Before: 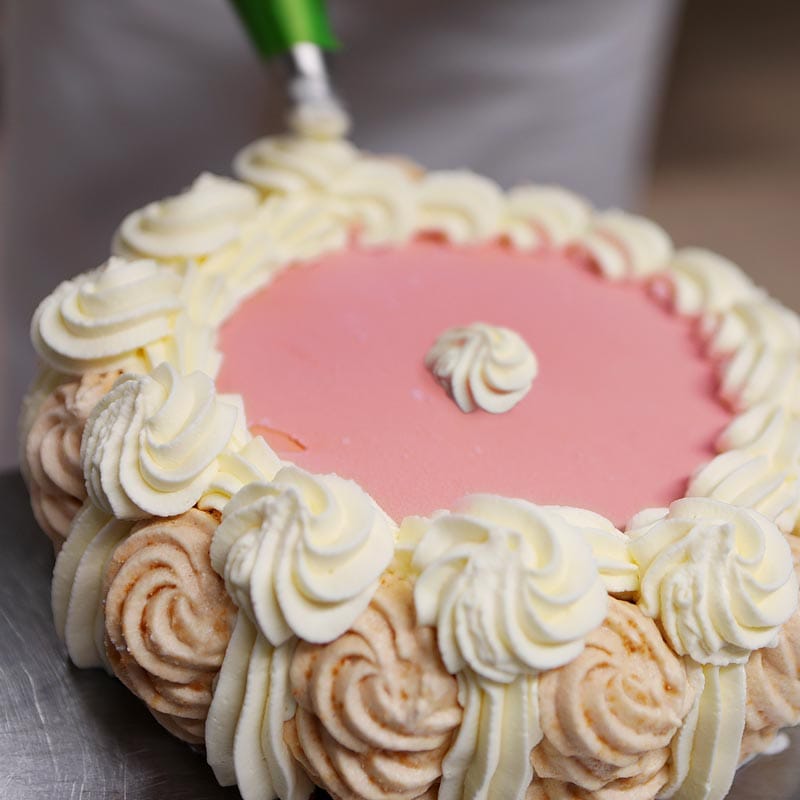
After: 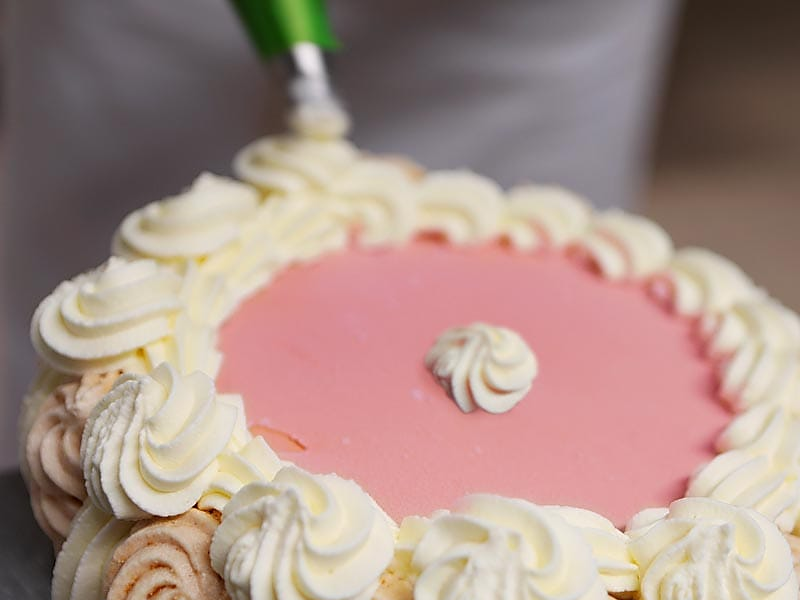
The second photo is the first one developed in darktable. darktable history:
crop: bottom 24.983%
sharpen: radius 1.845, amount 0.395, threshold 1.312
